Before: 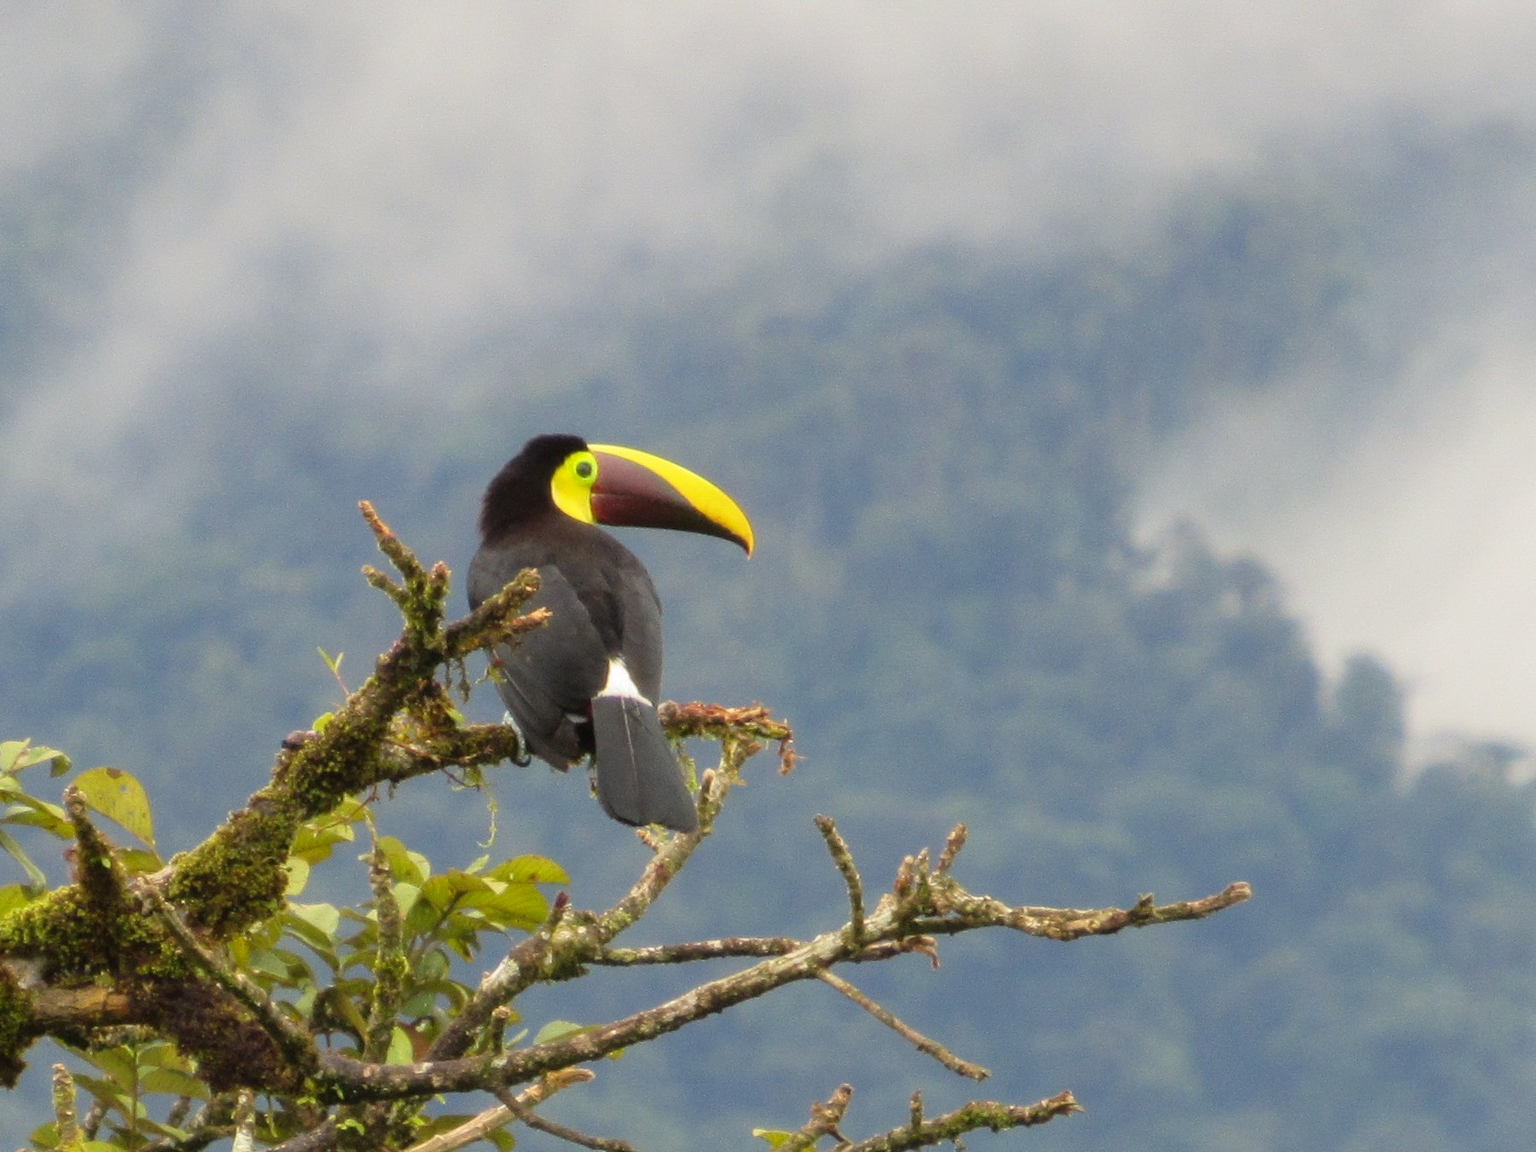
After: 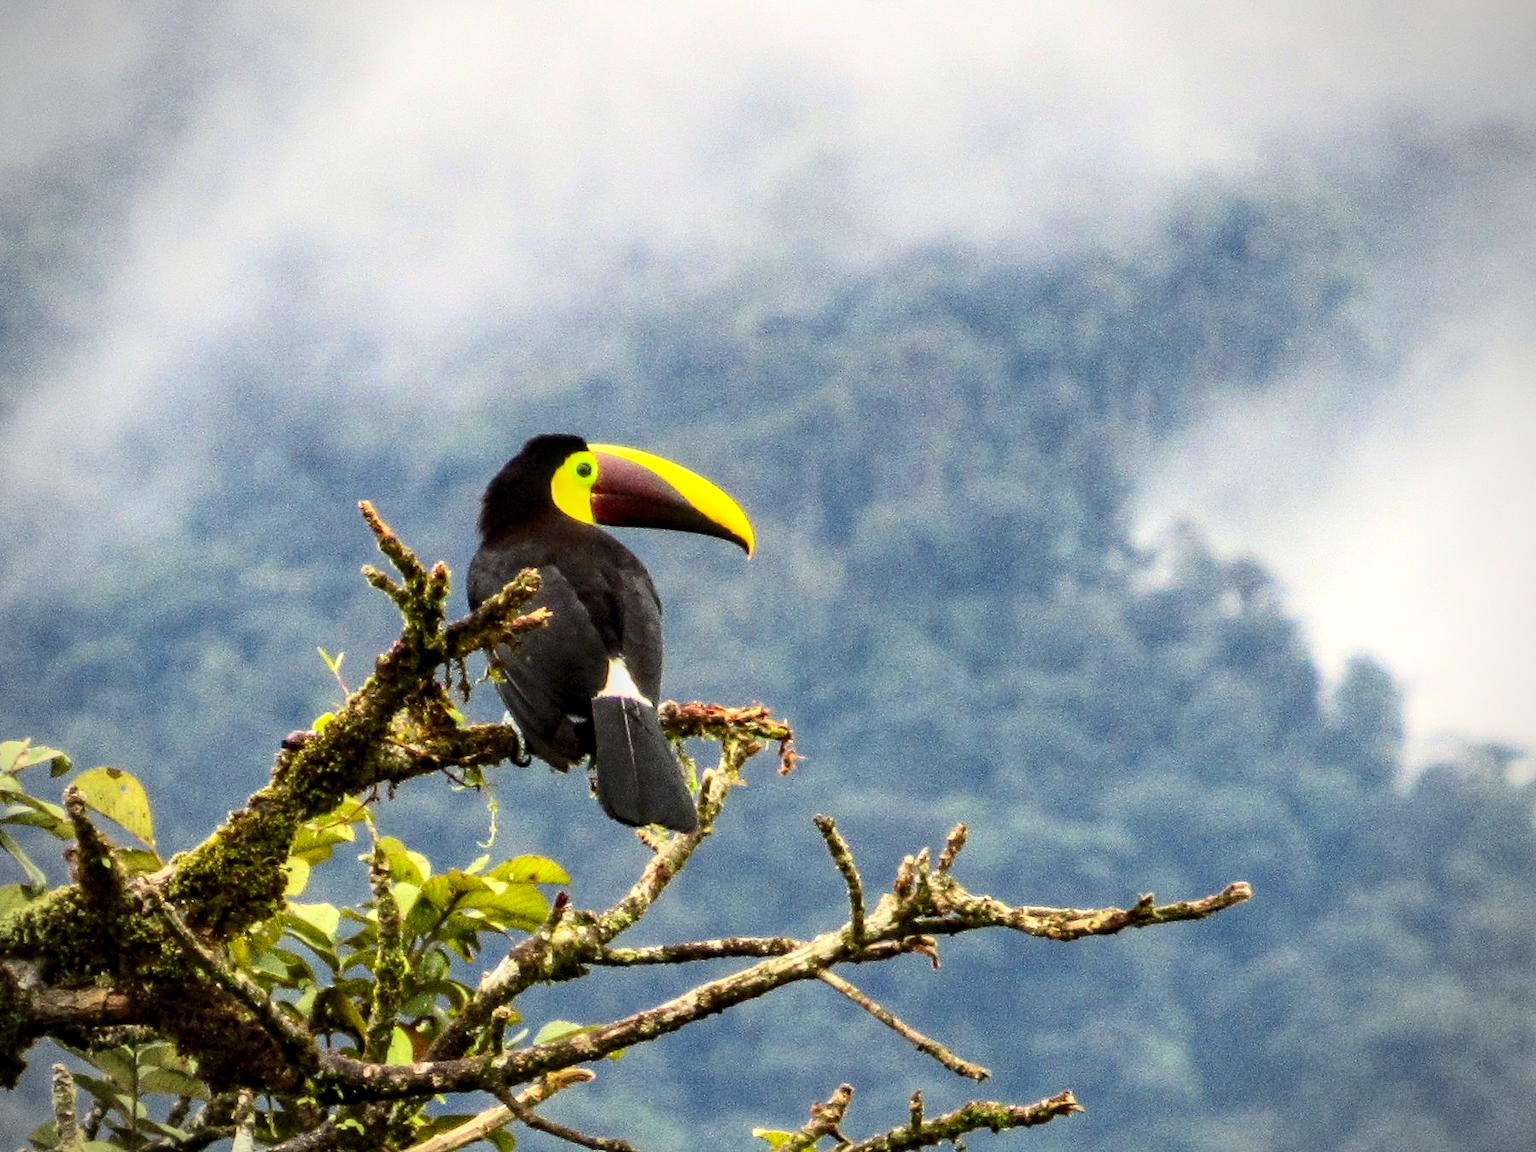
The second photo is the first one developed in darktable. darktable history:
local contrast: detail 130%
haze removal: strength 0.25, distance 0.25, compatibility mode true, adaptive false
contrast brightness saturation: contrast 0.4, brightness 0.1, saturation 0.21
levels: levels [0.026, 0.507, 0.987]
vignetting: unbound false
